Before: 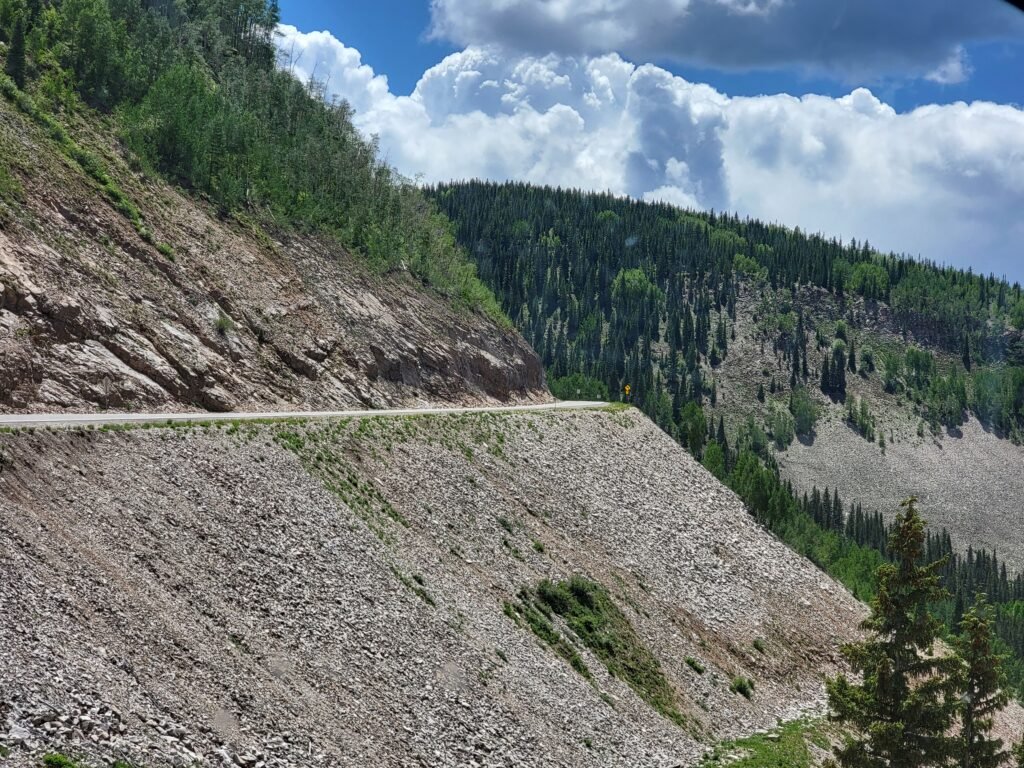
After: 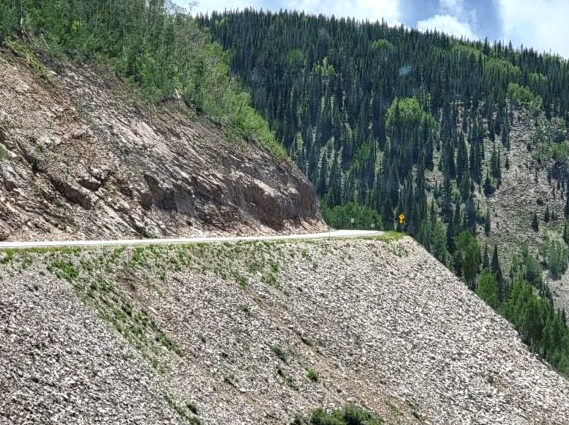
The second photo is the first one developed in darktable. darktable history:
crop and rotate: left 22.153%, top 22.341%, right 22.206%, bottom 22.271%
exposure: exposure 0.497 EV, compensate exposure bias true, compensate highlight preservation false
